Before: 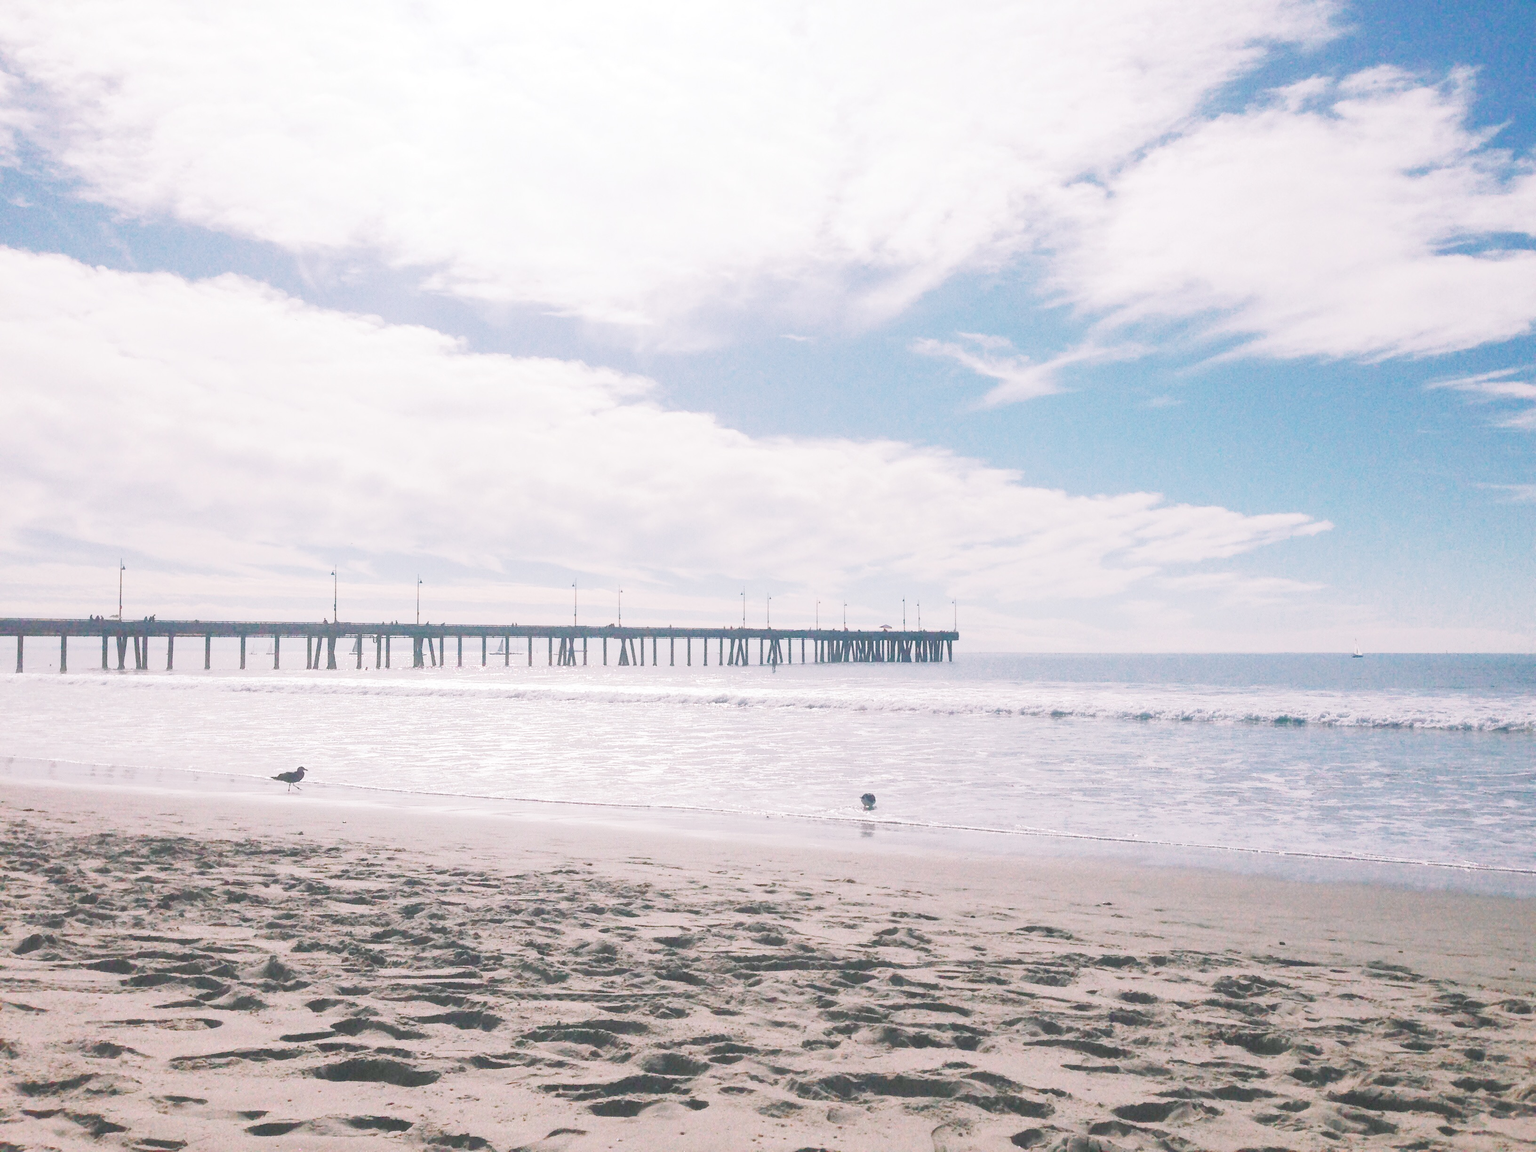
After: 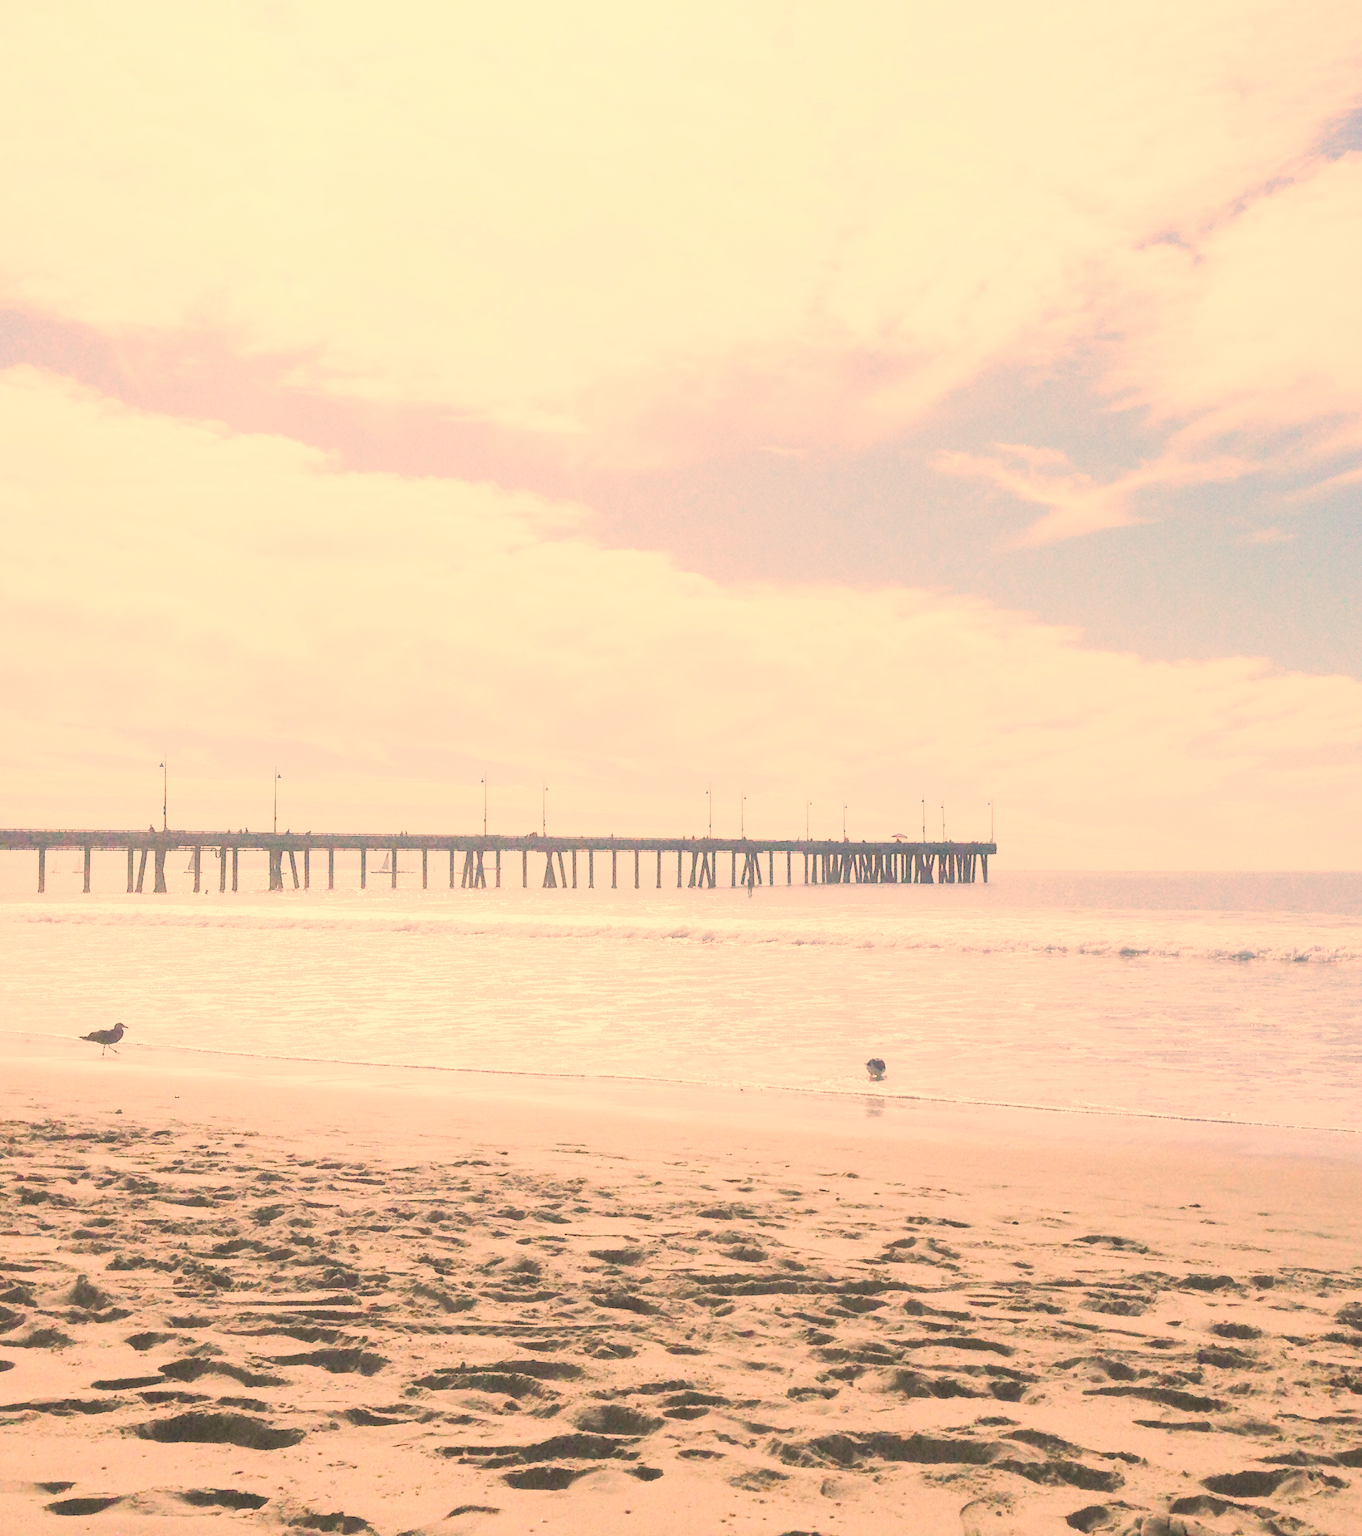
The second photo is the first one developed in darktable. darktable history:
tone curve: curves: ch0 [(0, 0.013) (0.054, 0.018) (0.205, 0.191) (0.289, 0.292) (0.39, 0.424) (0.493, 0.551) (0.666, 0.743) (0.795, 0.841) (1, 0.998)]; ch1 [(0, 0) (0.385, 0.343) (0.439, 0.415) (0.494, 0.495) (0.501, 0.501) (0.51, 0.509) (0.548, 0.554) (0.586, 0.601) (0.66, 0.687) (0.783, 0.804) (1, 1)]; ch2 [(0, 0) (0.304, 0.31) (0.403, 0.399) (0.441, 0.428) (0.47, 0.469) (0.498, 0.496) (0.524, 0.538) (0.566, 0.579) (0.633, 0.665) (0.7, 0.711) (1, 1)], color space Lab, linked channels
crop and rotate: left 13.814%, right 19.648%
color correction: highlights a* 14.88, highlights b* 31.02
